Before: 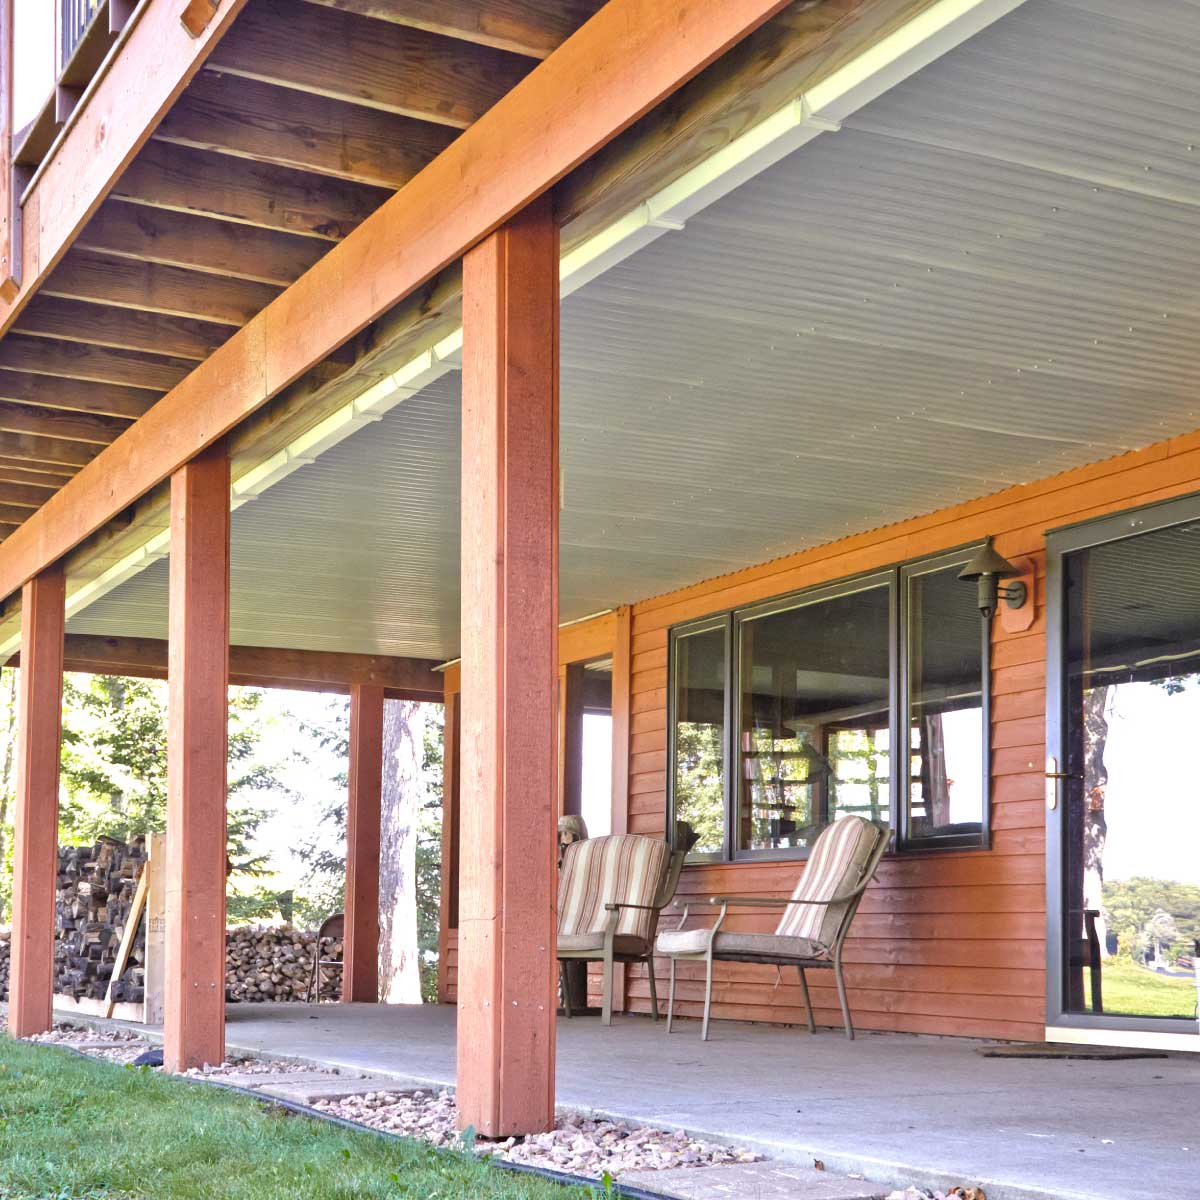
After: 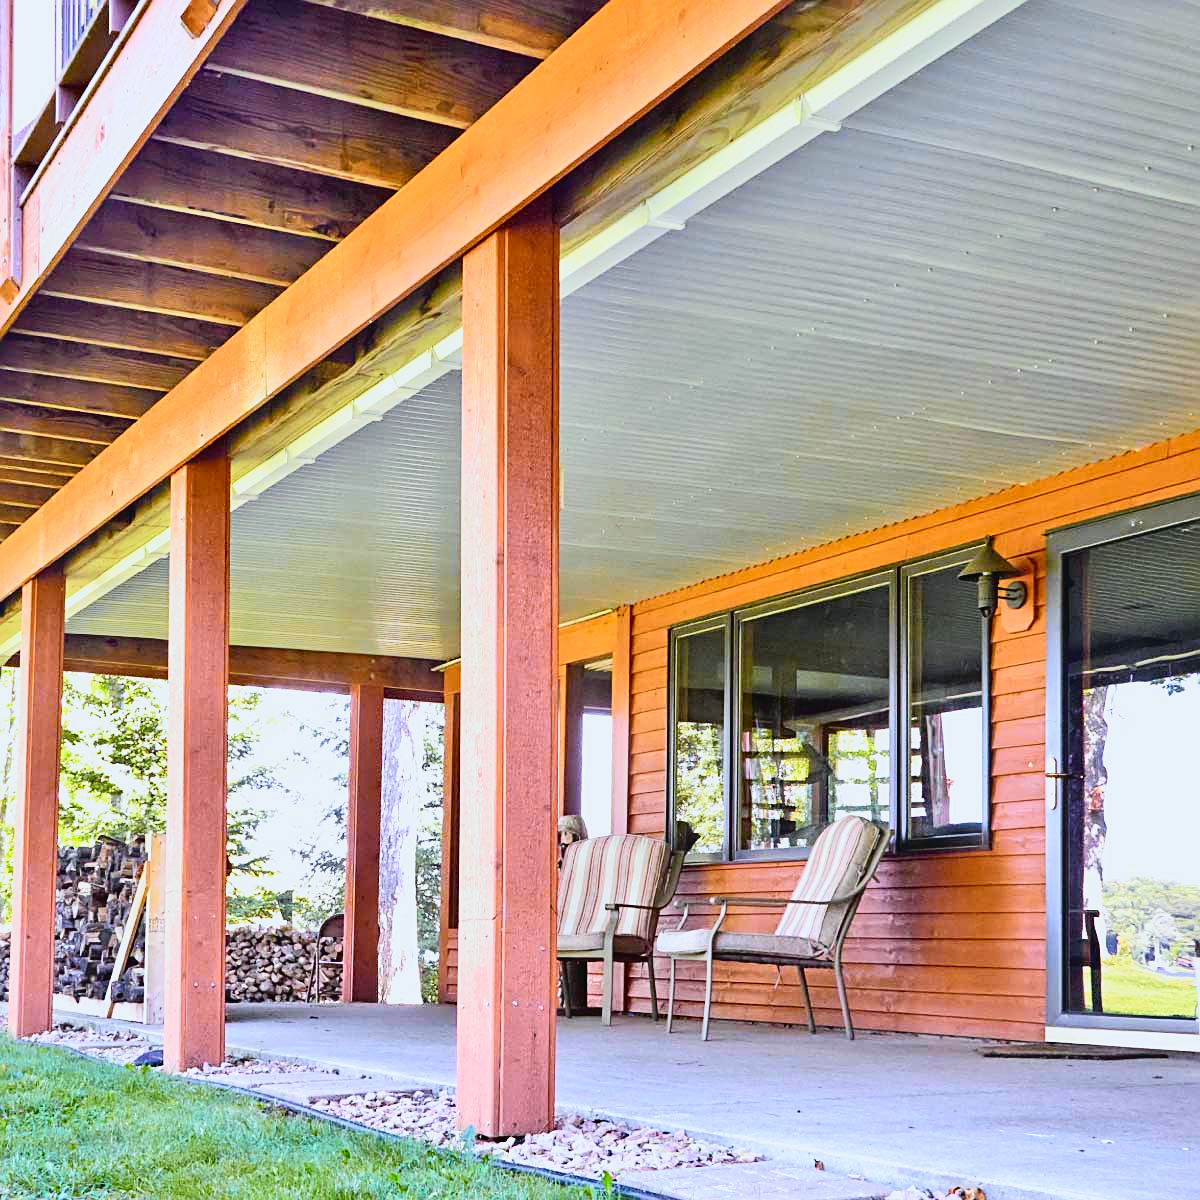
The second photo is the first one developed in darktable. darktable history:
tone curve: curves: ch0 [(0, 0.021) (0.148, 0.076) (0.232, 0.191) (0.398, 0.423) (0.572, 0.672) (0.705, 0.812) (0.877, 0.931) (0.99, 0.987)]; ch1 [(0, 0) (0.377, 0.325) (0.493, 0.486) (0.508, 0.502) (0.515, 0.514) (0.554, 0.586) (0.623, 0.658) (0.701, 0.704) (0.778, 0.751) (1, 1)]; ch2 [(0, 0) (0.431, 0.398) (0.485, 0.486) (0.495, 0.498) (0.511, 0.507) (0.58, 0.66) (0.679, 0.757) (0.749, 0.829) (1, 0.991)], color space Lab, independent channels
sharpen: on, module defaults
sigmoid: contrast 1.22, skew 0.65
white balance: red 0.954, blue 1.079
